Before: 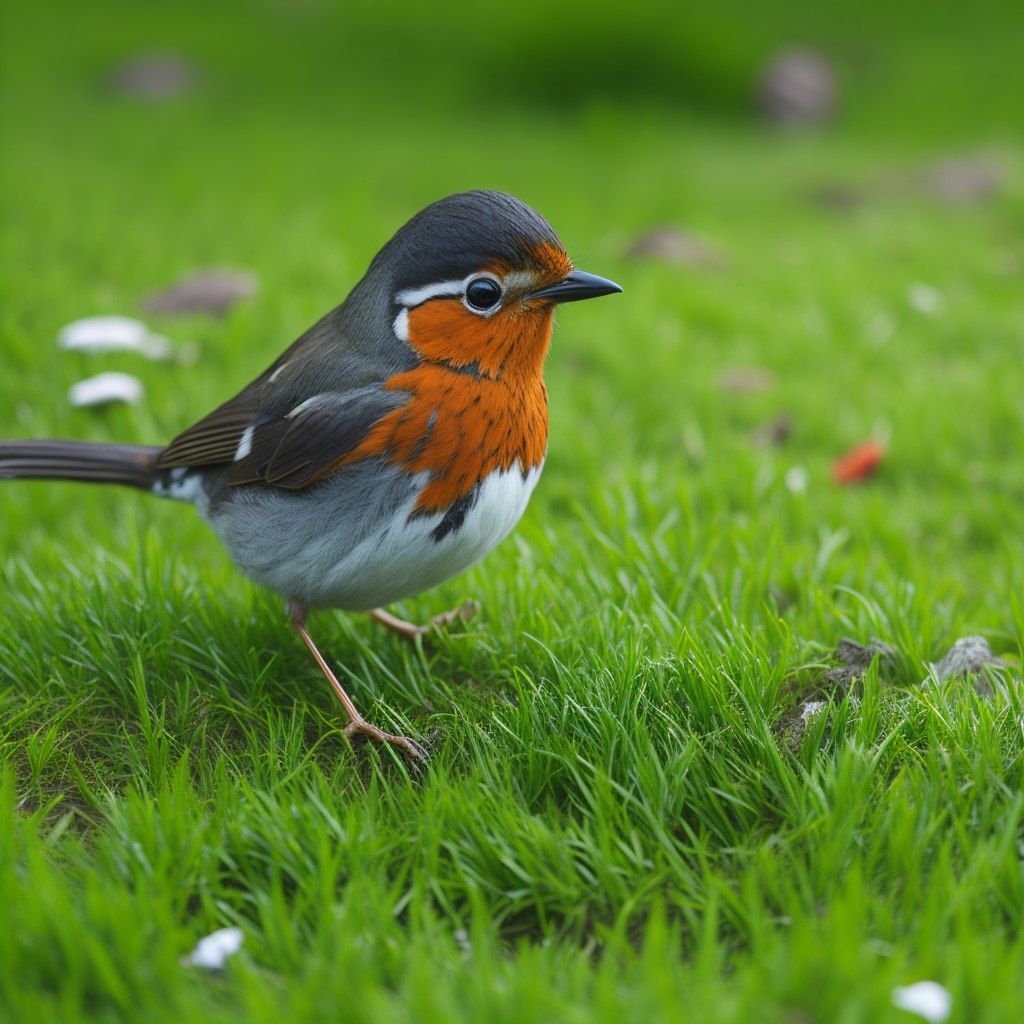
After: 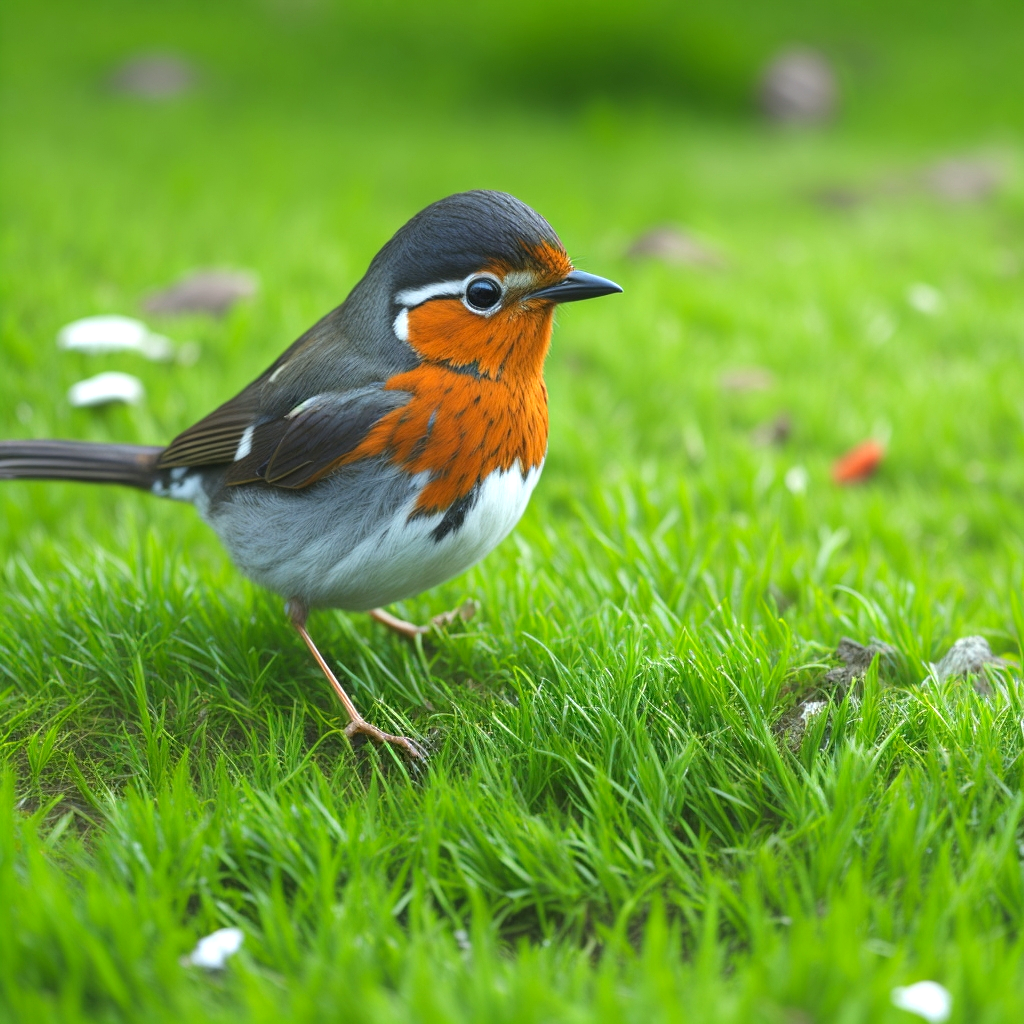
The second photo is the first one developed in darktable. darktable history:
exposure: exposure 0.664 EV, compensate highlight preservation false
color correction: highlights a* -2.69, highlights b* 2.44
